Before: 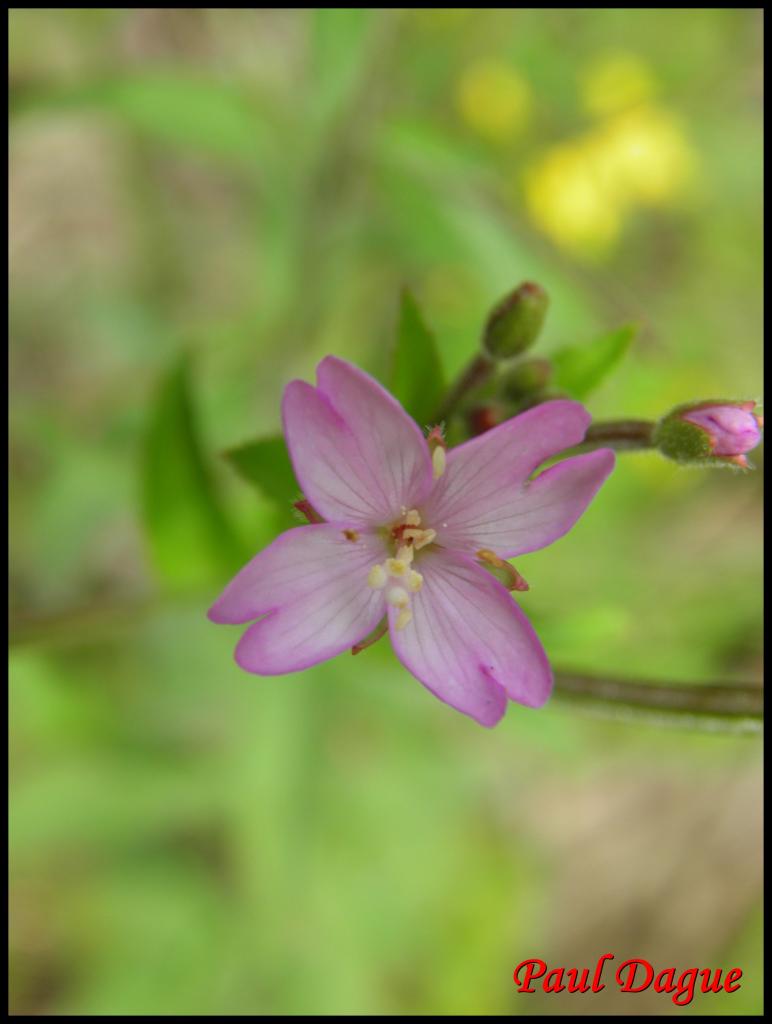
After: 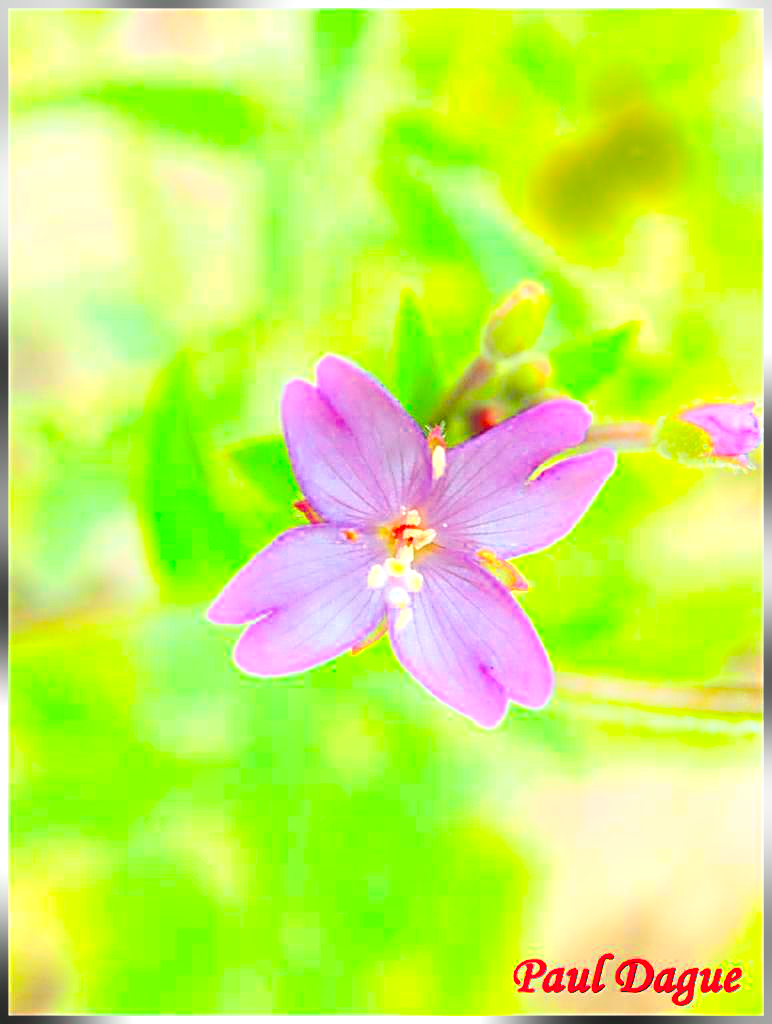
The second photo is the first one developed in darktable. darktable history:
color calibration: output R [1.422, -0.35, -0.252, 0], output G [-0.238, 1.259, -0.084, 0], output B [-0.081, -0.196, 1.58, 0], output brightness [0.49, 0.671, -0.57, 0], illuminant same as pipeline (D50), adaptation none (bypass), saturation algorithm version 1 (2020)
exposure: exposure 0.785 EV, compensate highlight preservation false
bloom: size 9%, threshold 100%, strength 7%
sharpen: amount 1
